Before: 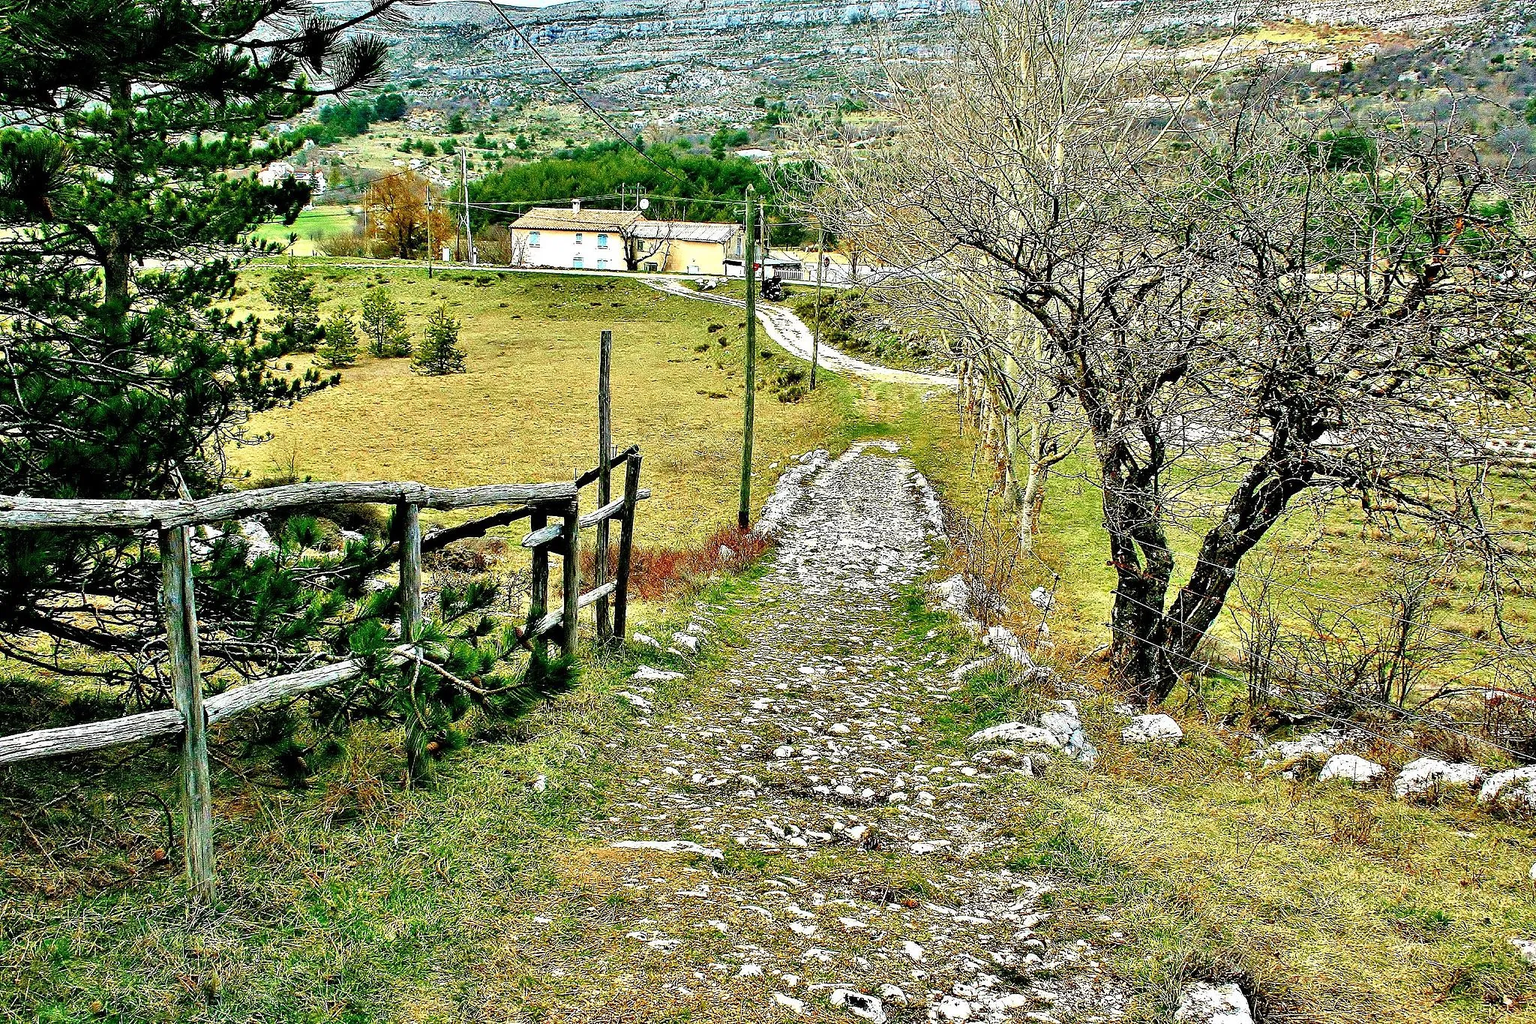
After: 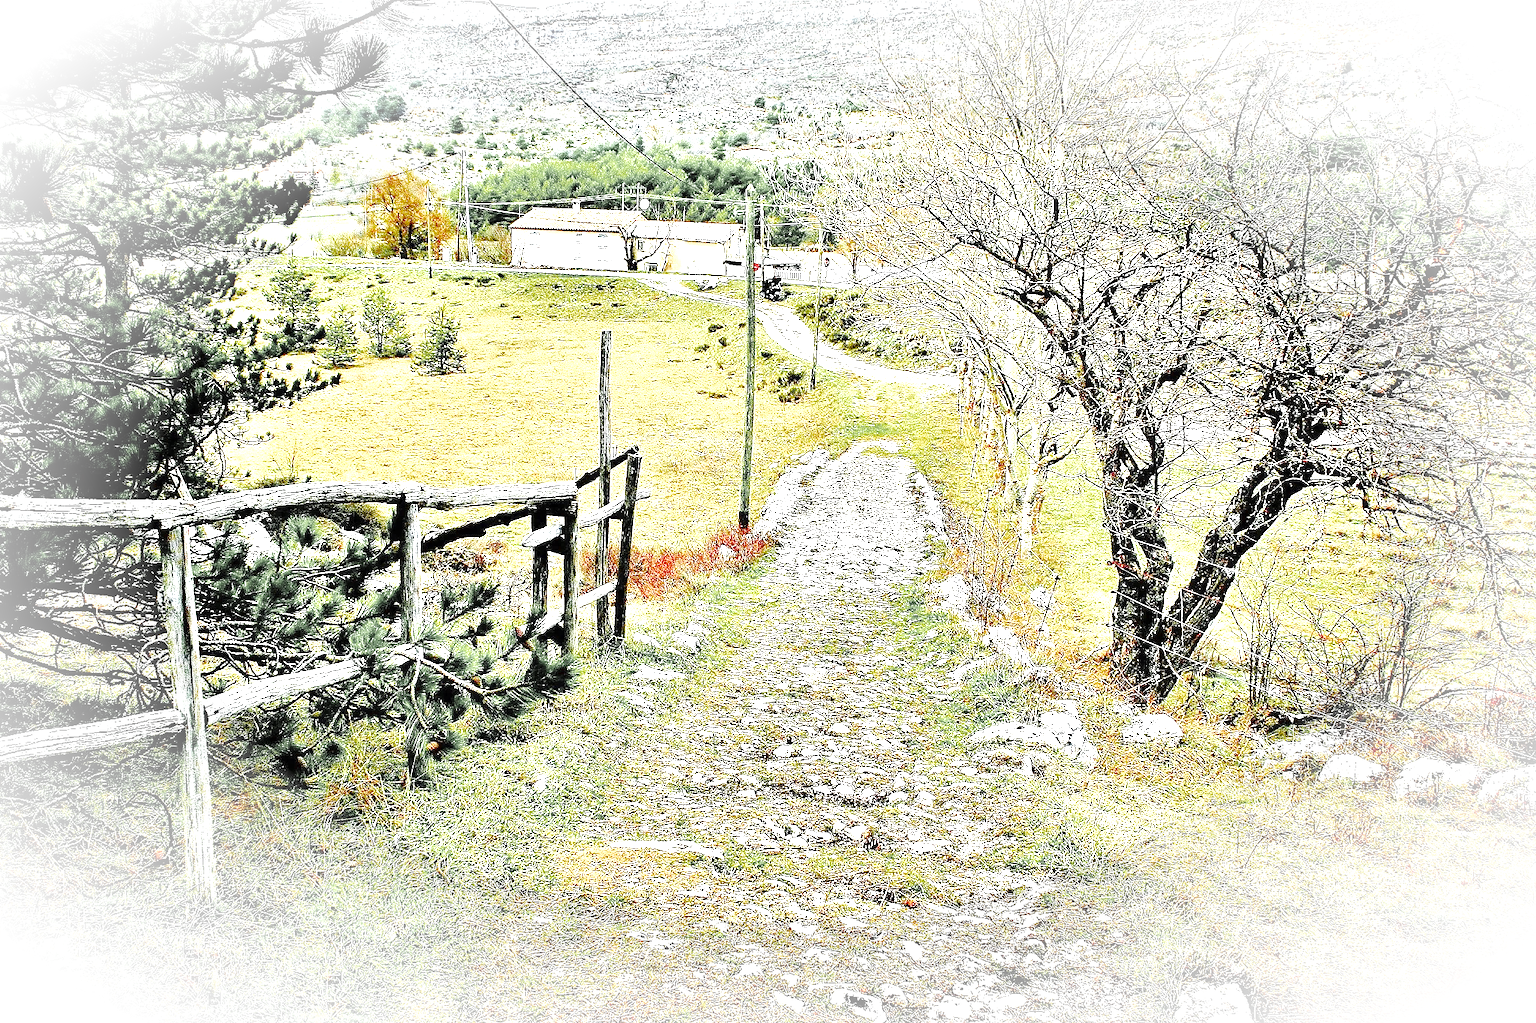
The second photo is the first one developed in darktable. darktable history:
vignetting: brightness 0.997, saturation -0.492, automatic ratio true, unbound false
color zones: curves: ch0 [(0.004, 0.388) (0.125, 0.392) (0.25, 0.404) (0.375, 0.5) (0.5, 0.5) (0.625, 0.5) (0.75, 0.5) (0.875, 0.5)]; ch1 [(0, 0.5) (0.125, 0.5) (0.25, 0.5) (0.375, 0.124) (0.524, 0.124) (0.645, 0.128) (0.789, 0.132) (0.914, 0.096) (0.998, 0.068)]
tone equalizer: on, module defaults
base curve: curves: ch0 [(0, 0) (0.032, 0.025) (0.121, 0.166) (0.206, 0.329) (0.605, 0.79) (1, 1)], preserve colors none
exposure: exposure 2.178 EV, compensate exposure bias true, compensate highlight preservation false
